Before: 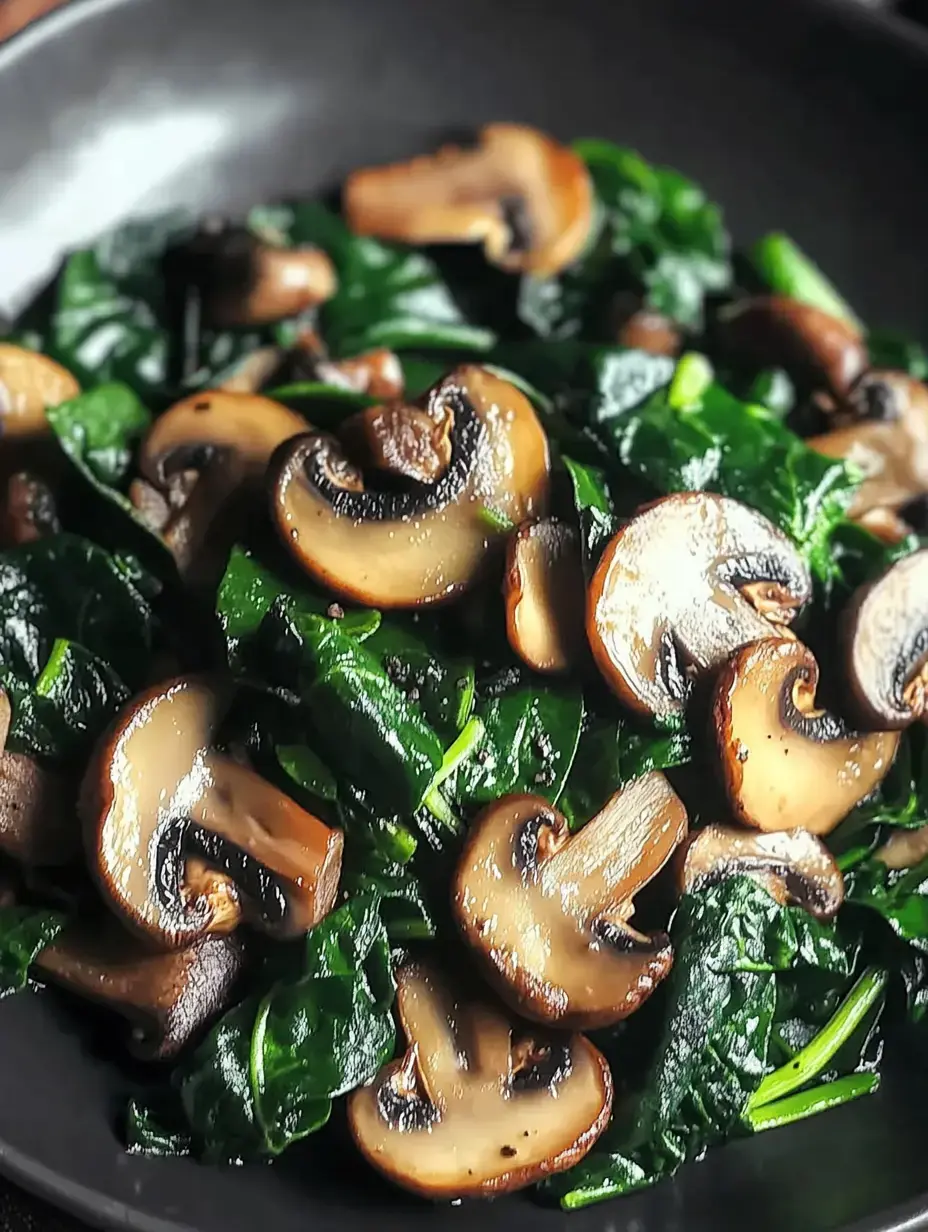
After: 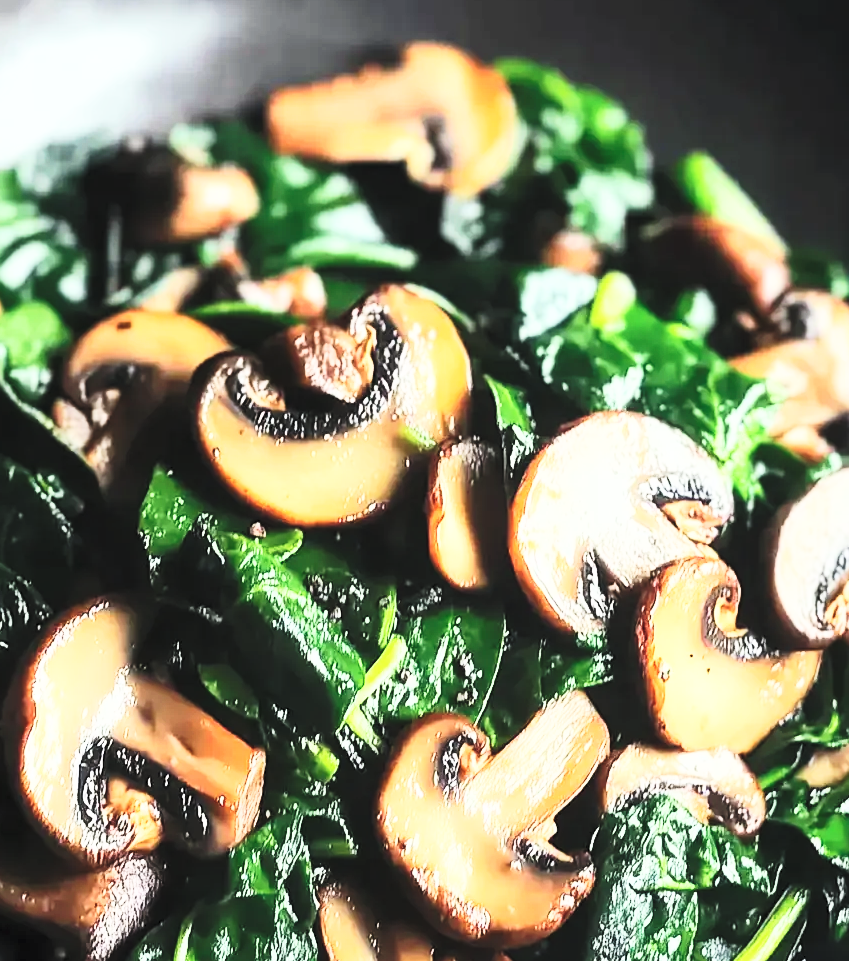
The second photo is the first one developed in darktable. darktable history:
contrast brightness saturation: contrast 0.377, brightness 0.513
crop: left 8.481%, top 6.627%, bottom 15.353%
base curve: curves: ch0 [(0, 0) (0.032, 0.025) (0.121, 0.166) (0.206, 0.329) (0.605, 0.79) (1, 1)], preserve colors none
